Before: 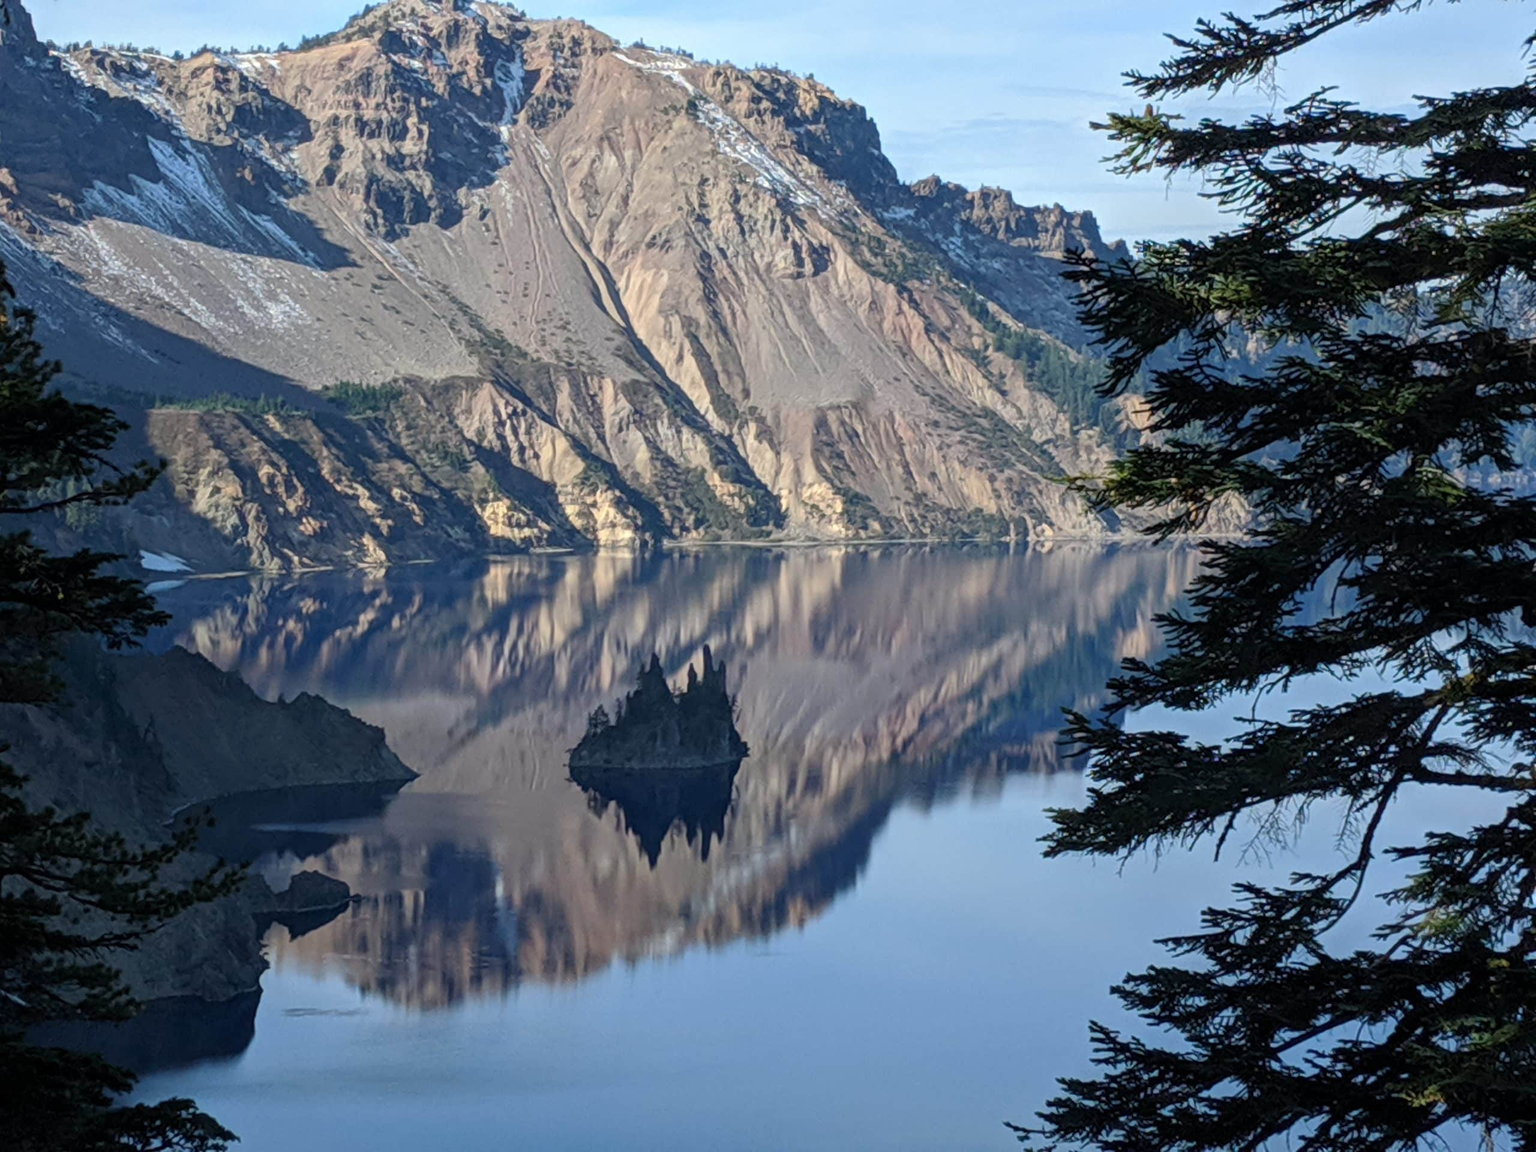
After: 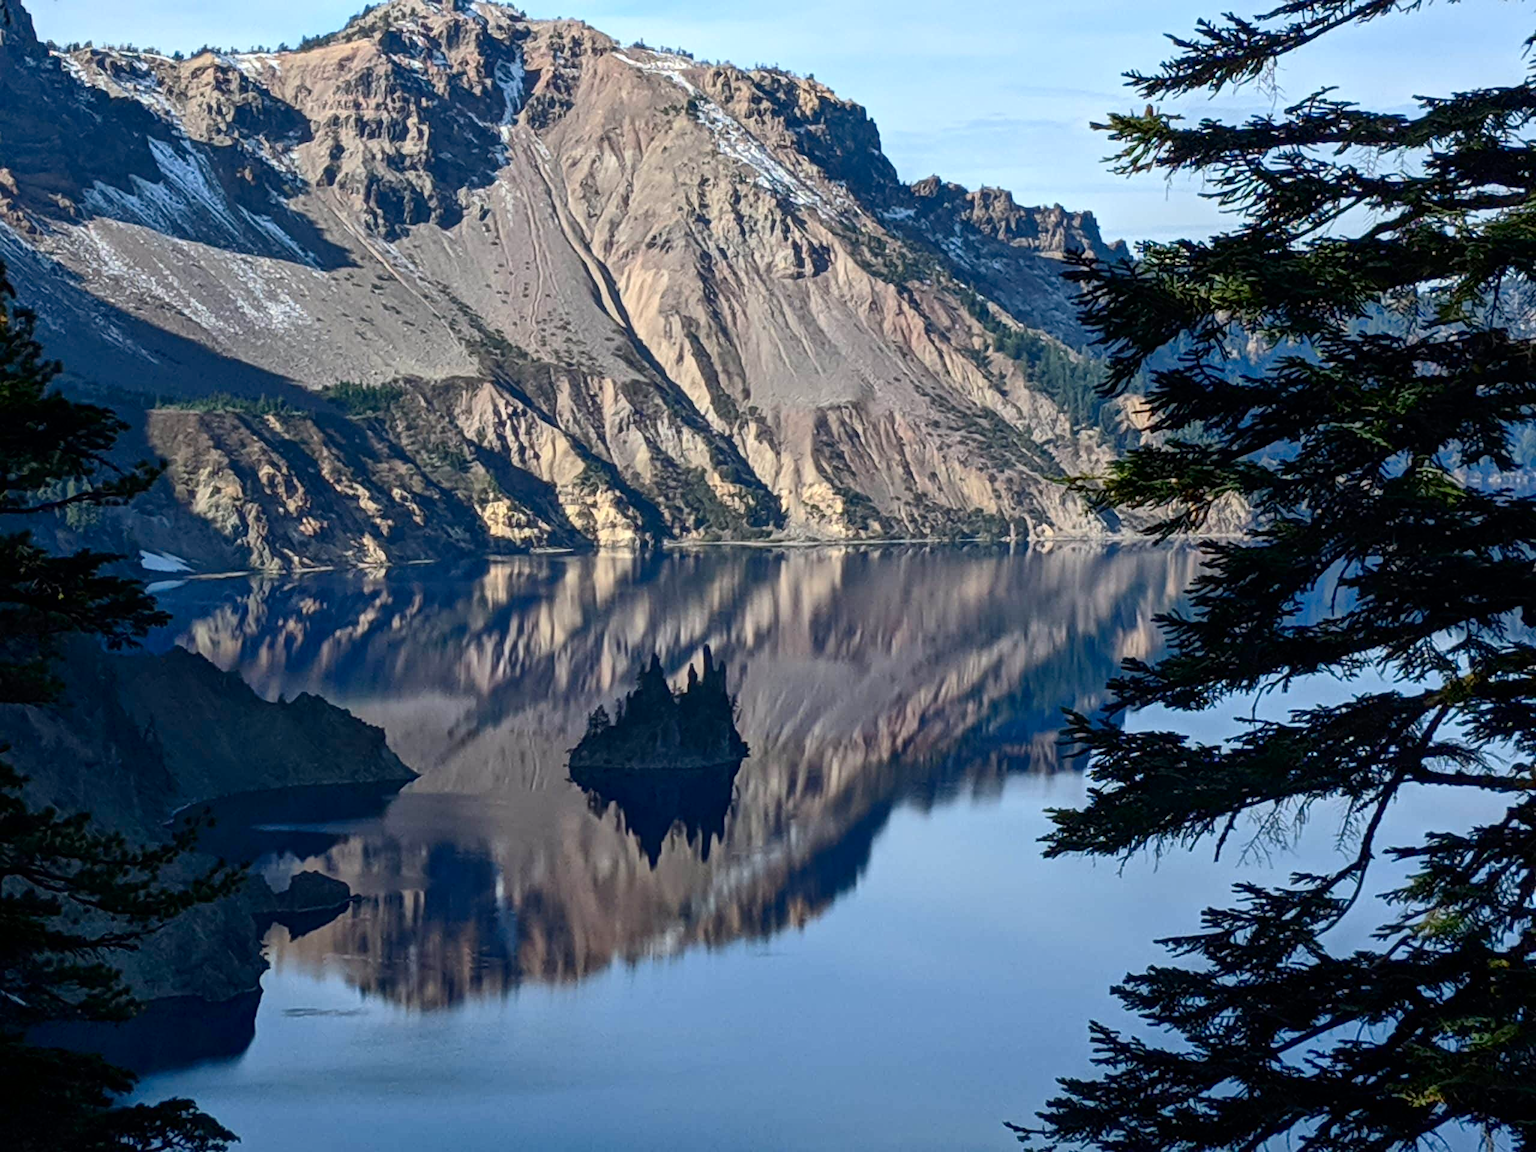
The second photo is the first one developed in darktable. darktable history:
sharpen: amount 0.213
contrast brightness saturation: contrast 0.202, brightness -0.104, saturation 0.099
tone equalizer: edges refinement/feathering 500, mask exposure compensation -1.57 EV, preserve details no
shadows and highlights: shadows 43, highlights 6.92, shadows color adjustment 98%, highlights color adjustment 58.6%
